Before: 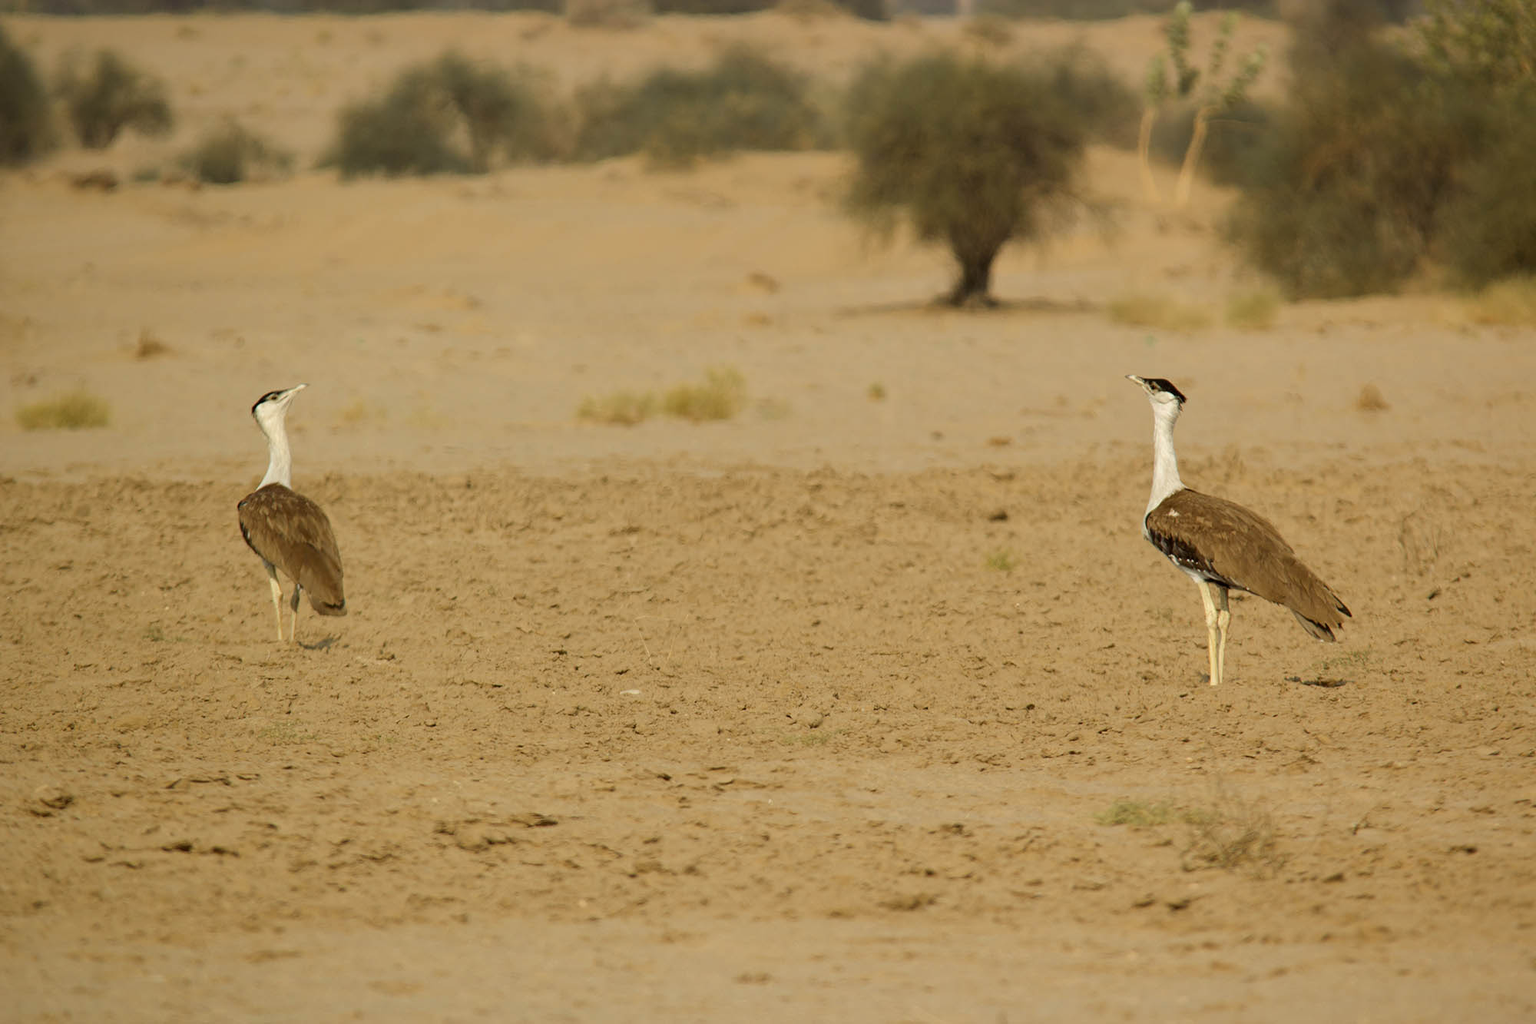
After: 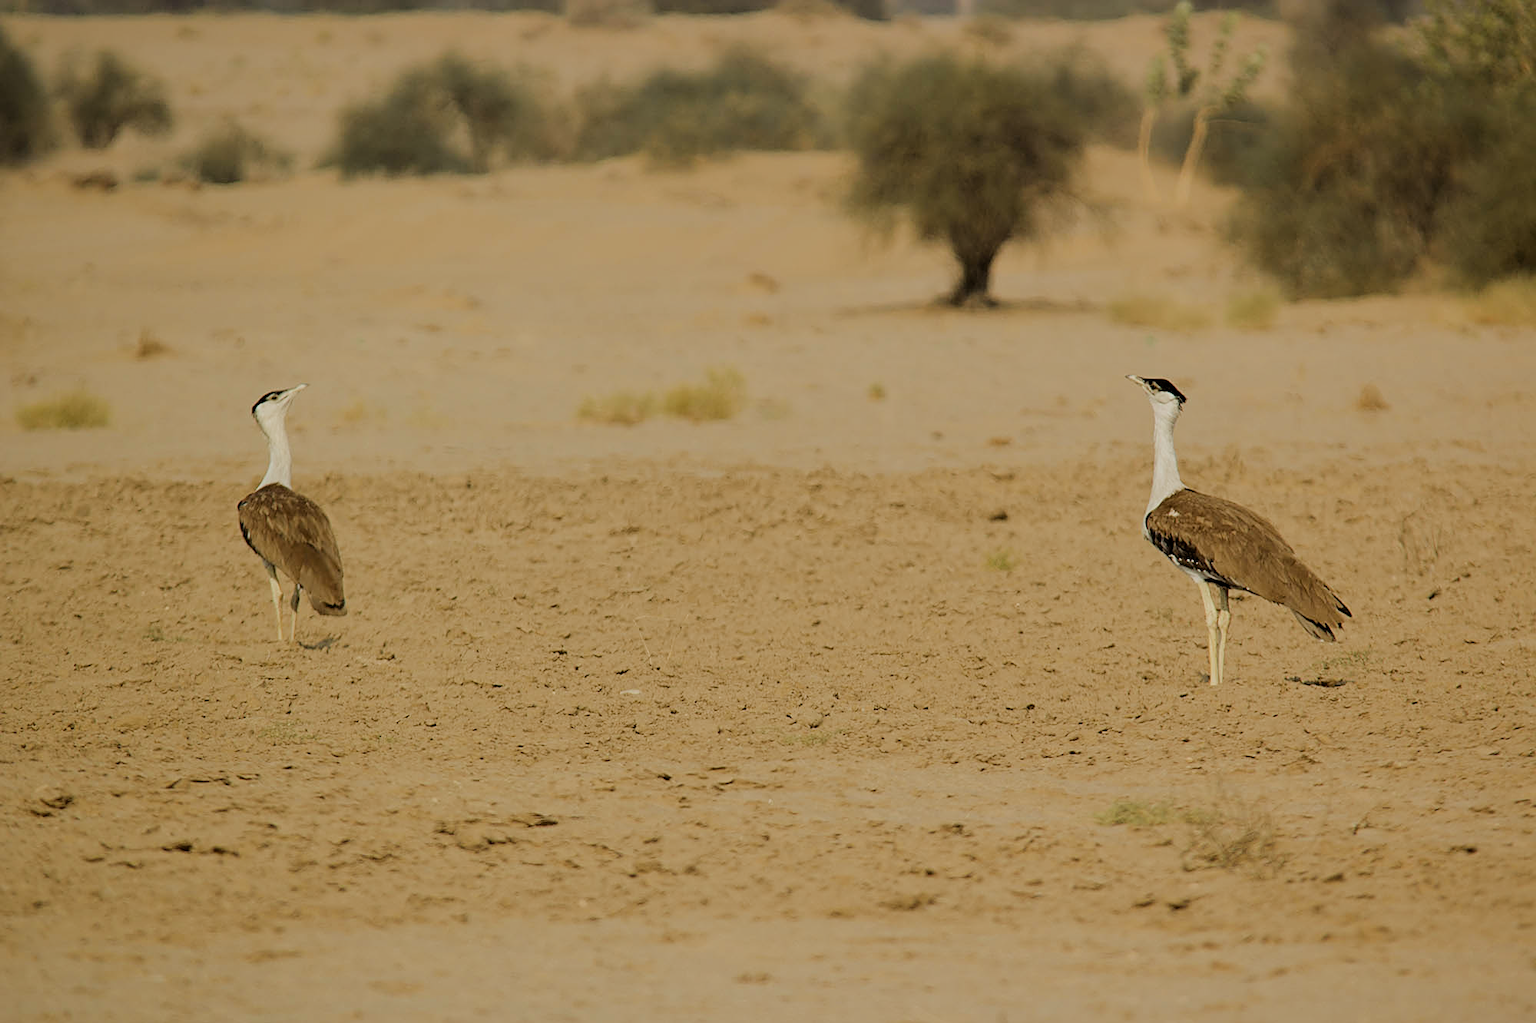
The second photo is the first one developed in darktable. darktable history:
sharpen: on, module defaults
filmic rgb: black relative exposure -7.16 EV, white relative exposure 5.36 EV, hardness 3.02
